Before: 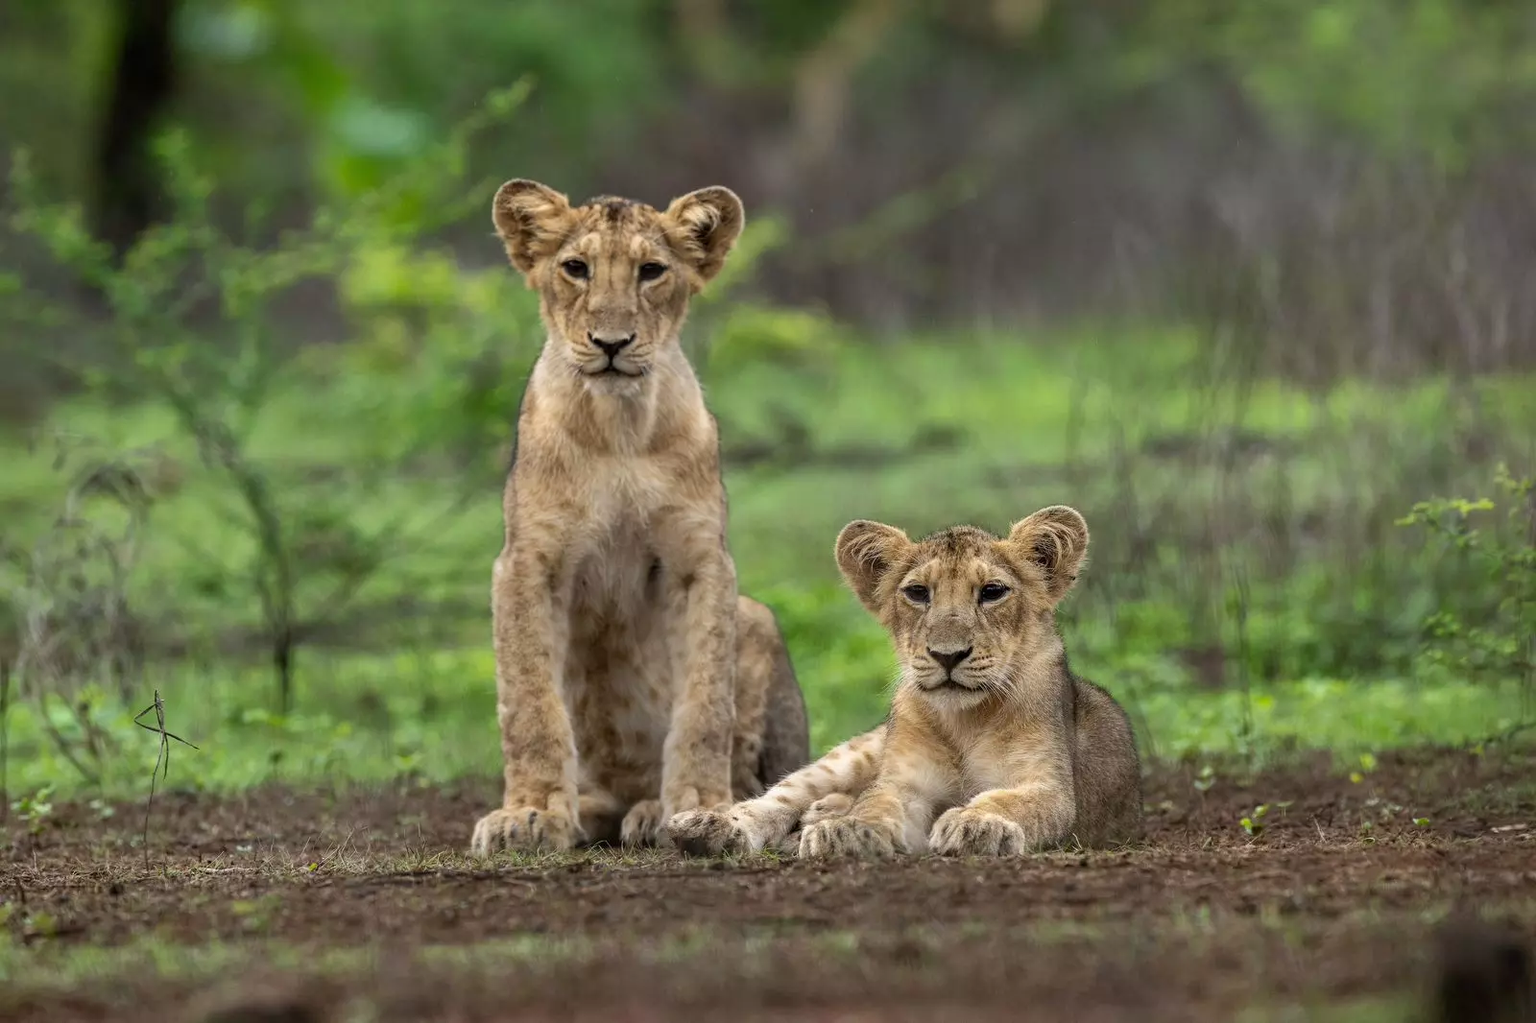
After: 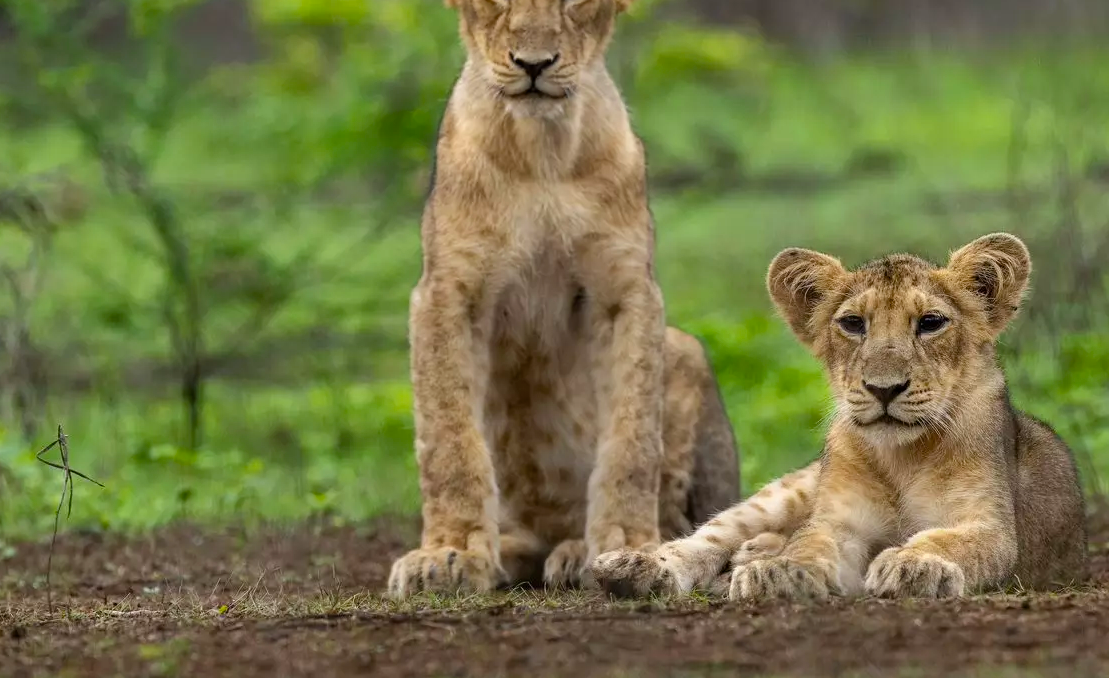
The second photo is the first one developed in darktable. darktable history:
color balance rgb: linear chroma grading › shadows -8%, linear chroma grading › global chroma 10%, perceptual saturation grading › global saturation 2%, perceptual saturation grading › highlights -2%, perceptual saturation grading › mid-tones 4%, perceptual saturation grading › shadows 8%, perceptual brilliance grading › global brilliance 2%, perceptual brilliance grading › highlights -4%, global vibrance 16%, saturation formula JzAzBz (2021)
crop: left 6.488%, top 27.668%, right 24.183%, bottom 8.656%
